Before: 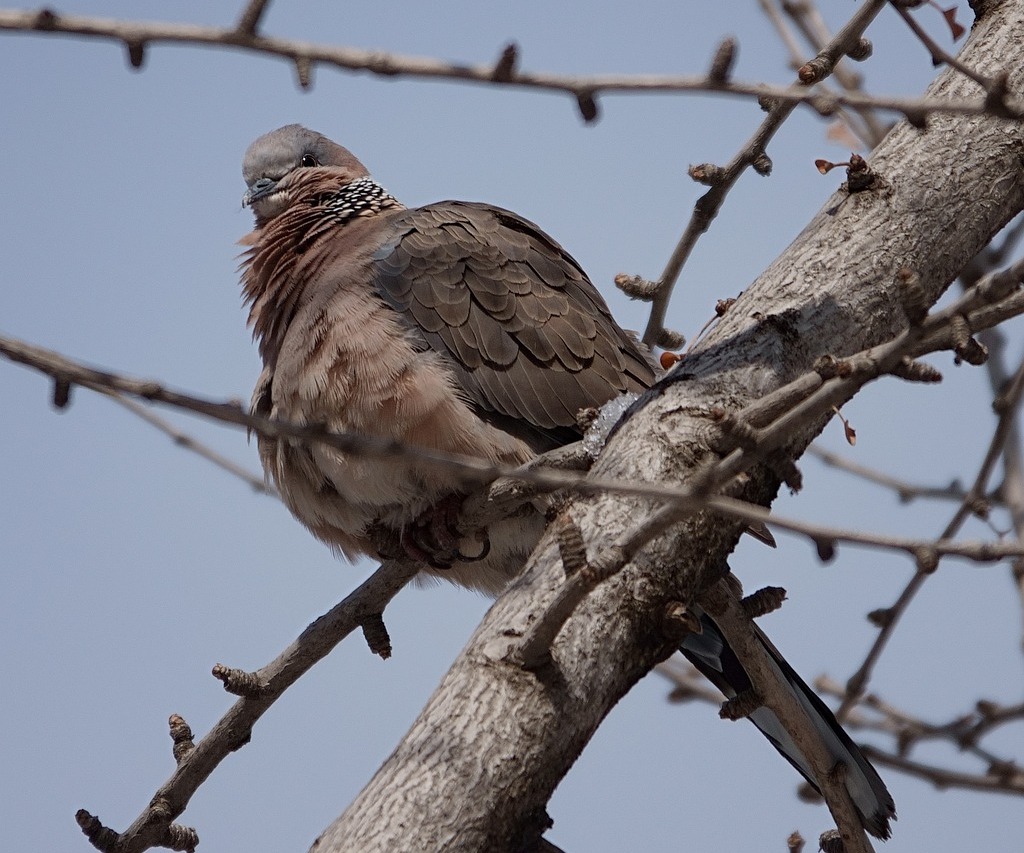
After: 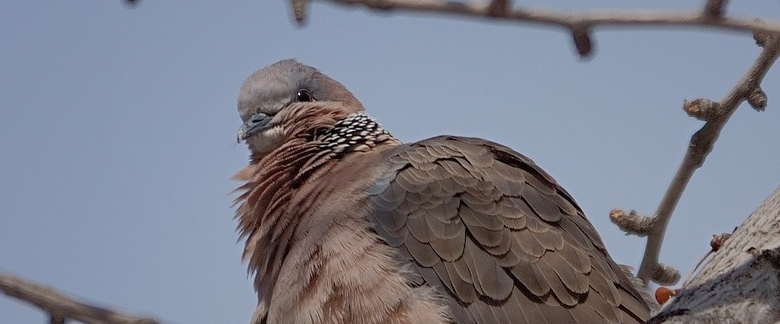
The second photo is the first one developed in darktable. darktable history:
shadows and highlights: shadows 60, highlights -60
color balance: on, module defaults
crop: left 0.579%, top 7.627%, right 23.167%, bottom 54.275%
